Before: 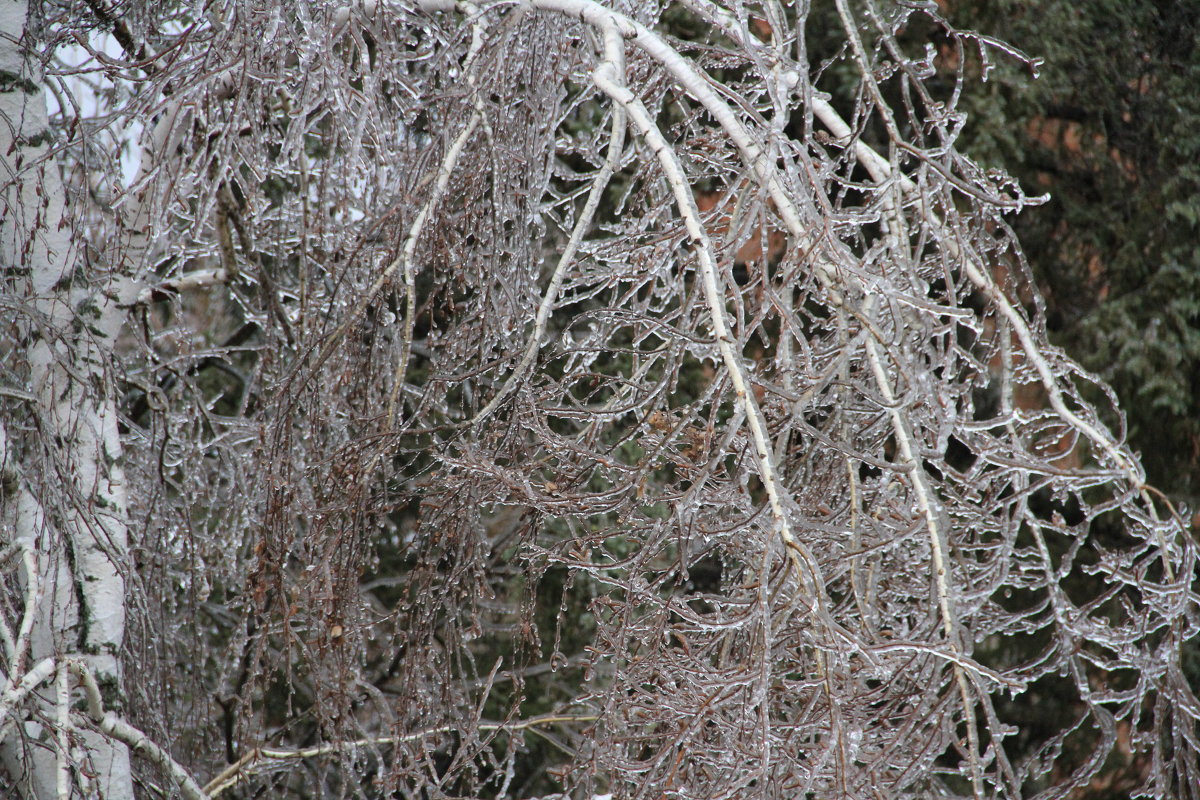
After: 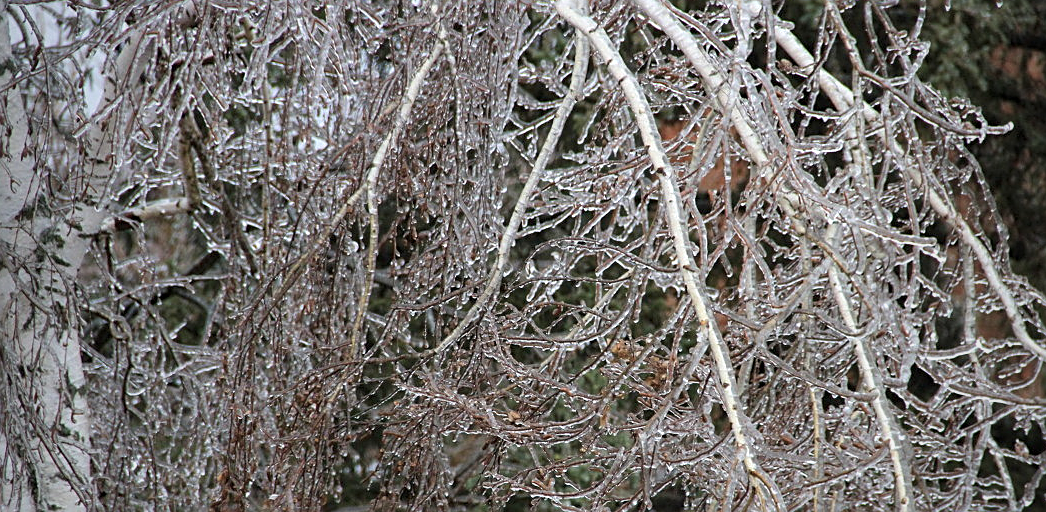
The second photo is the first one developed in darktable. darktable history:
vignetting: fall-off start 96.93%, fall-off radius 99.86%, brightness -0.399, saturation -0.305, width/height ratio 0.612
velvia: strength 15.34%
sharpen: on, module defaults
crop: left 3.113%, top 8.945%, right 9.665%, bottom 26.963%
local contrast: highlights 103%, shadows 99%, detail 120%, midtone range 0.2
tone equalizer: edges refinement/feathering 500, mask exposure compensation -1.57 EV, preserve details no
